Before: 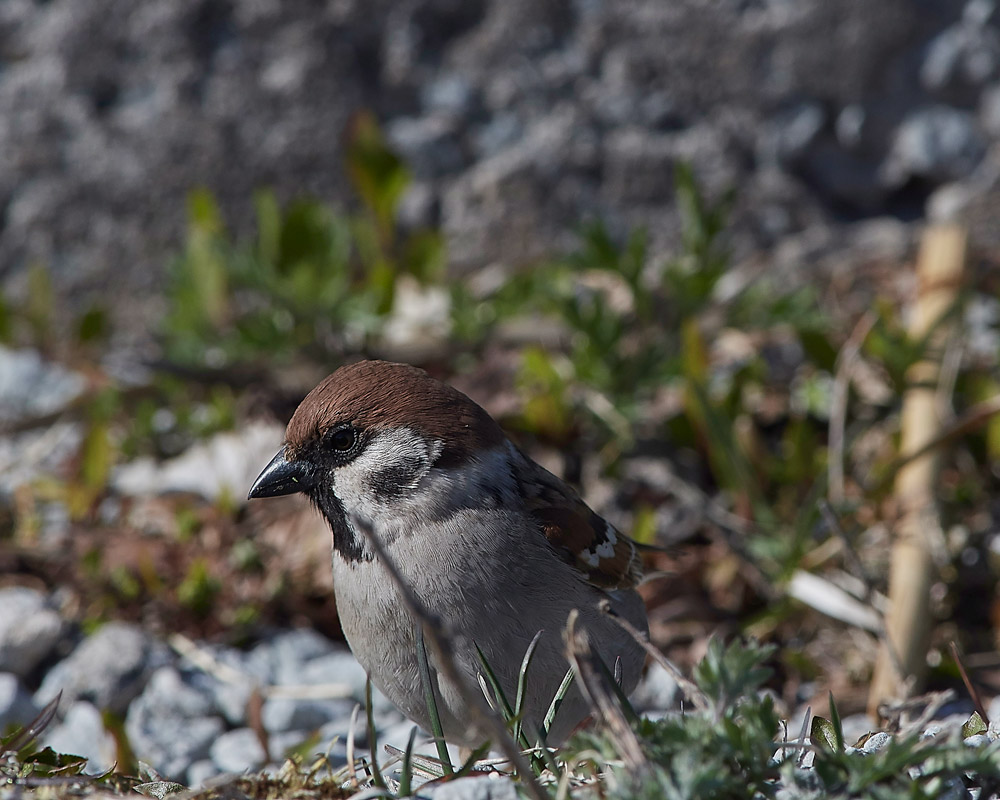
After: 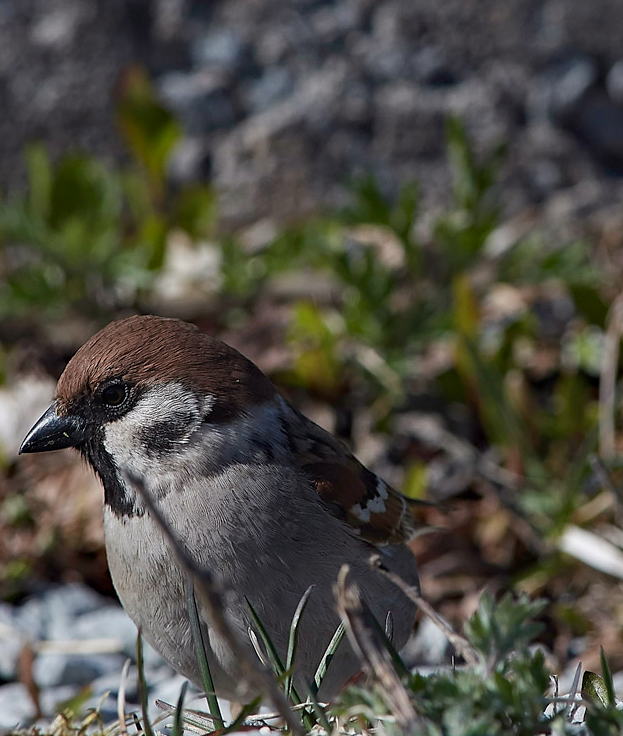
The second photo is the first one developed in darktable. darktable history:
haze removal: compatibility mode true, adaptive false
crop and rotate: left 22.918%, top 5.629%, right 14.711%, bottom 2.247%
